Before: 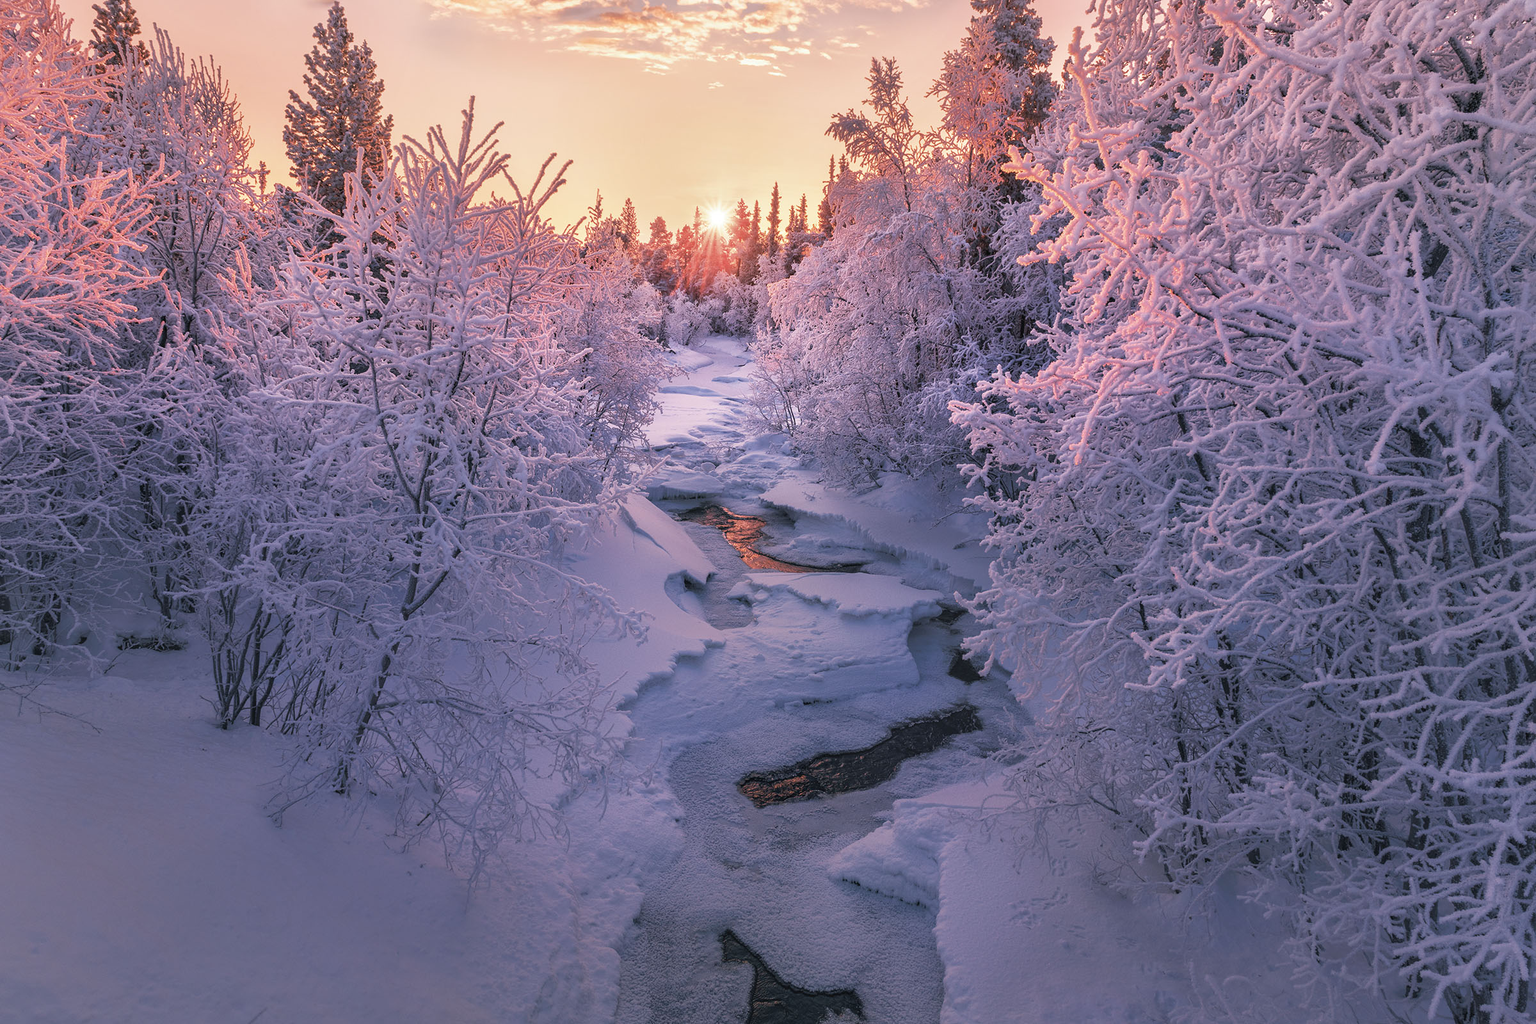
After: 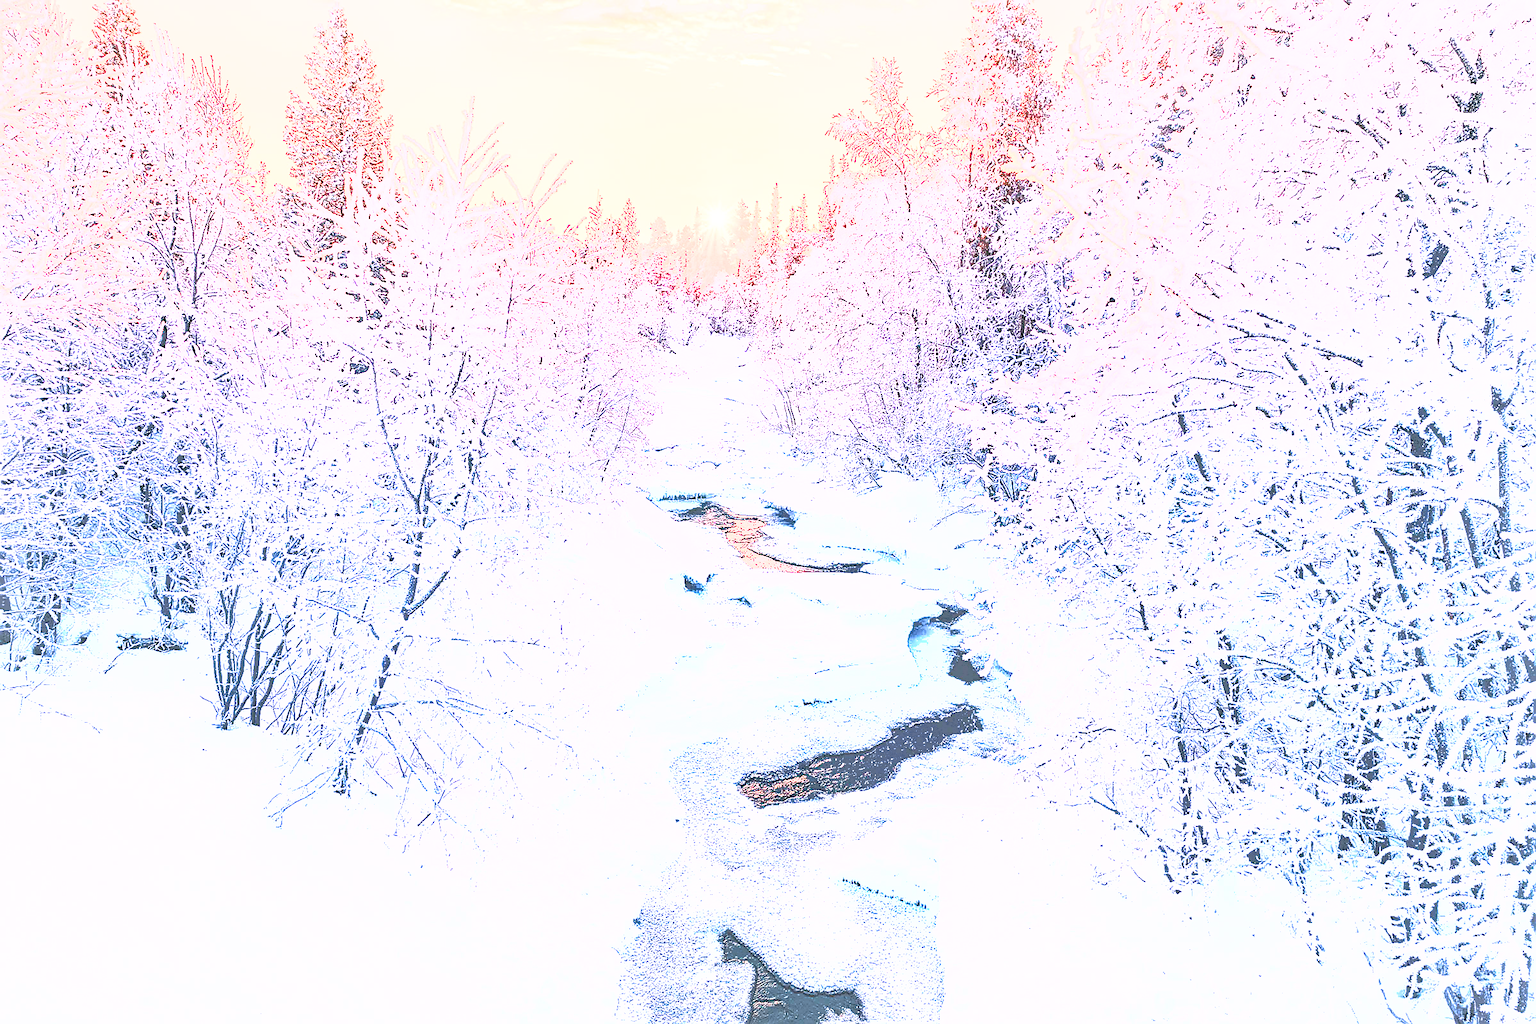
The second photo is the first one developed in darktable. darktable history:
sharpen: radius 1.416, amount 1.236, threshold 0.747
shadows and highlights: highlights -59.82
exposure: black level correction 0, exposure 3.947 EV, compensate highlight preservation false
